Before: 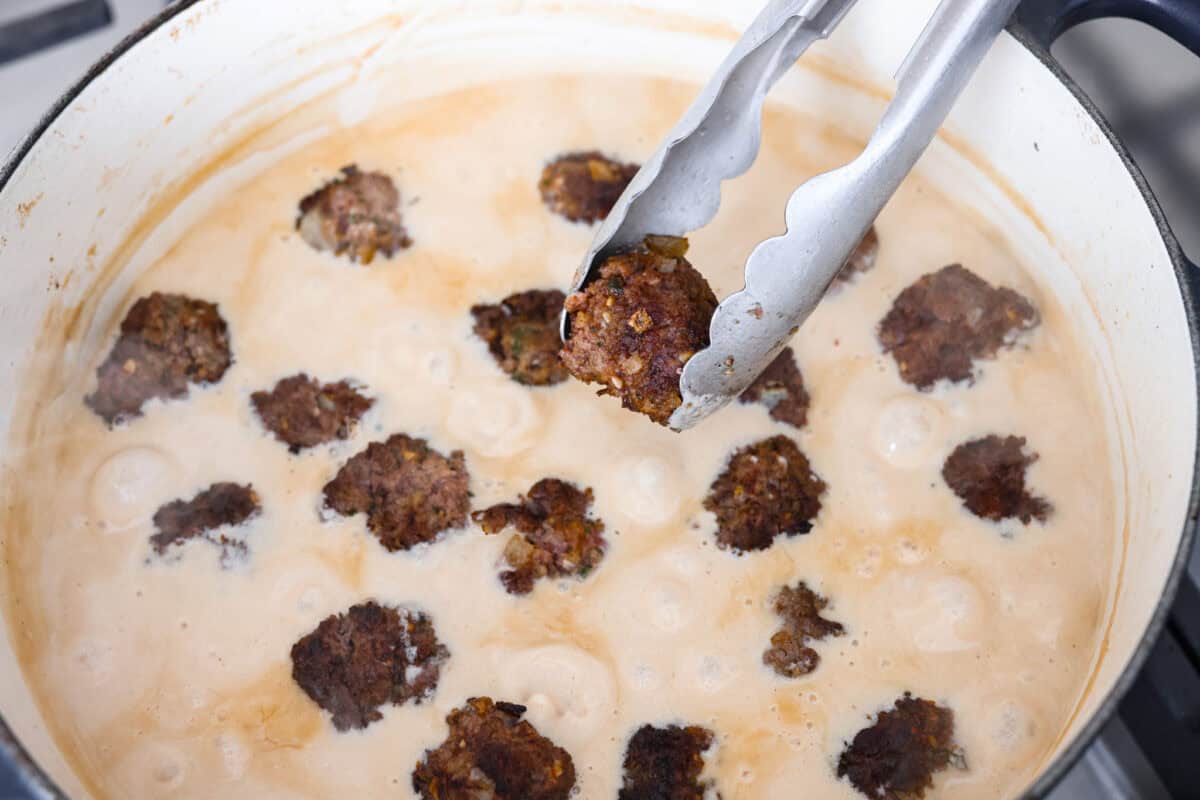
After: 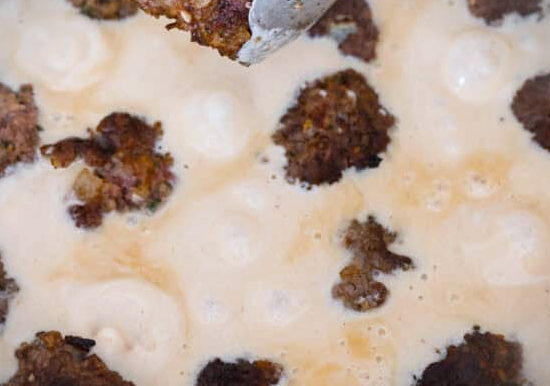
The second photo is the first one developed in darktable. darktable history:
crop: left 35.976%, top 45.819%, right 18.162%, bottom 5.807%
white balance: red 0.976, blue 1.04
vignetting: fall-off start 100%, fall-off radius 64.94%, automatic ratio true, unbound false
